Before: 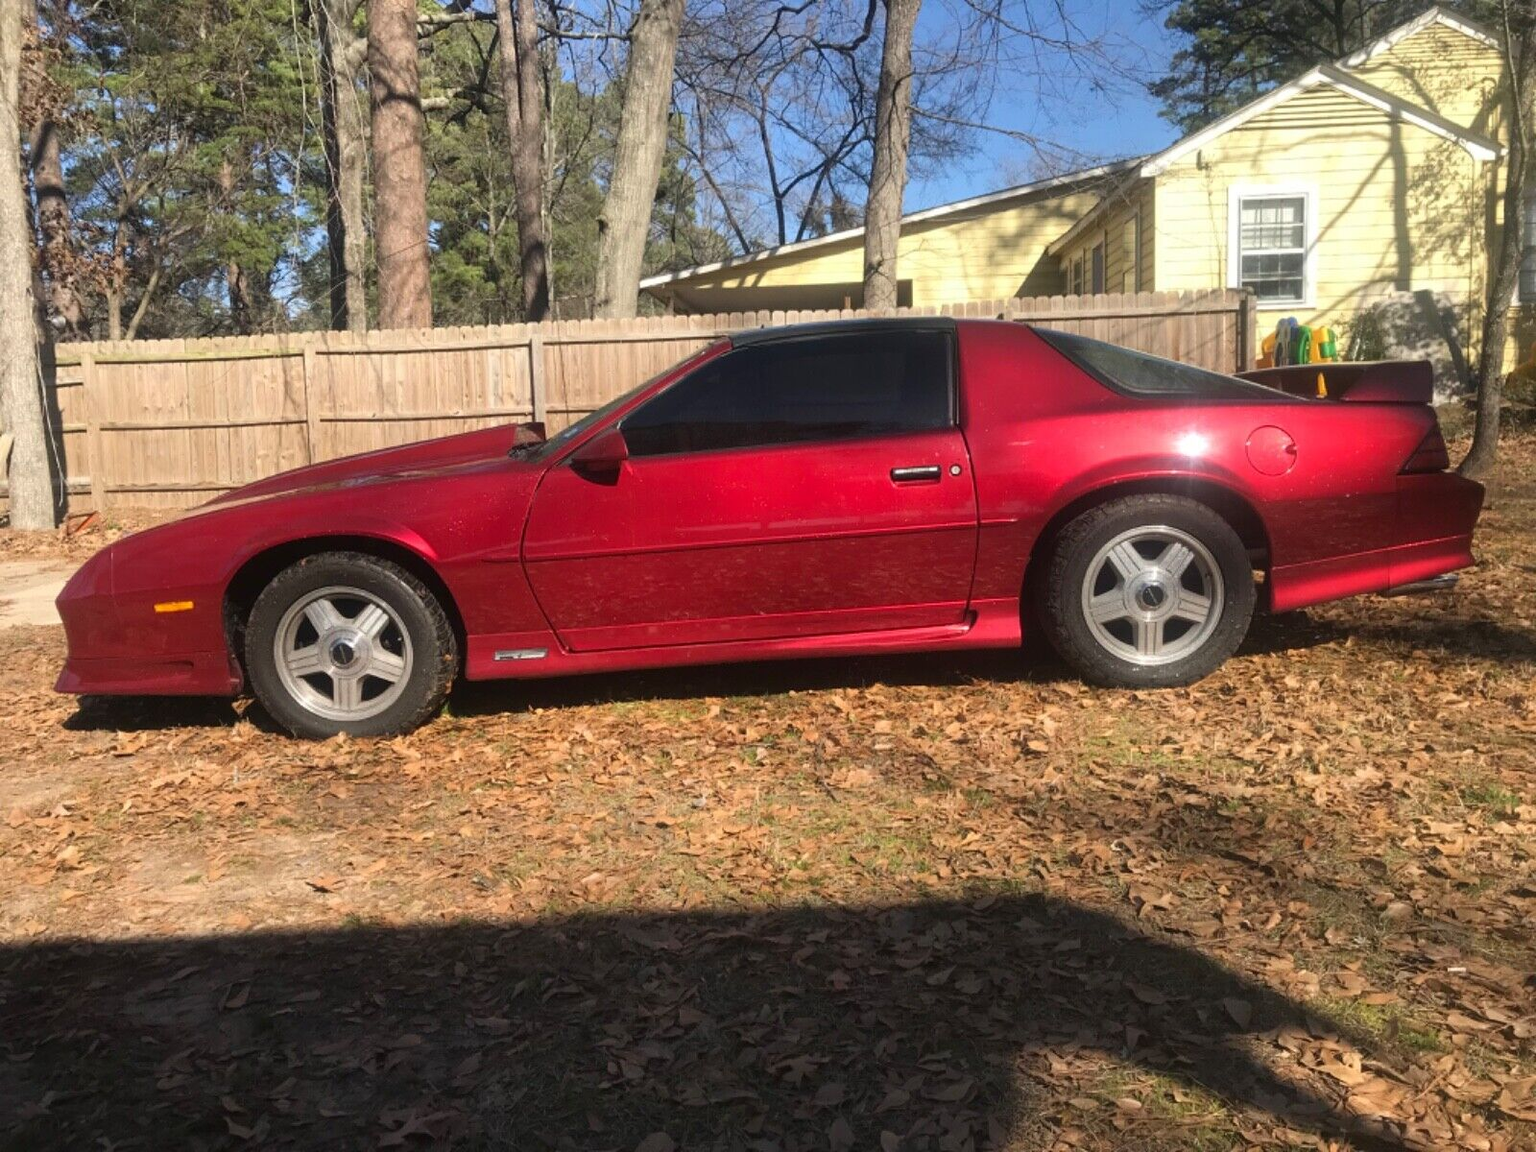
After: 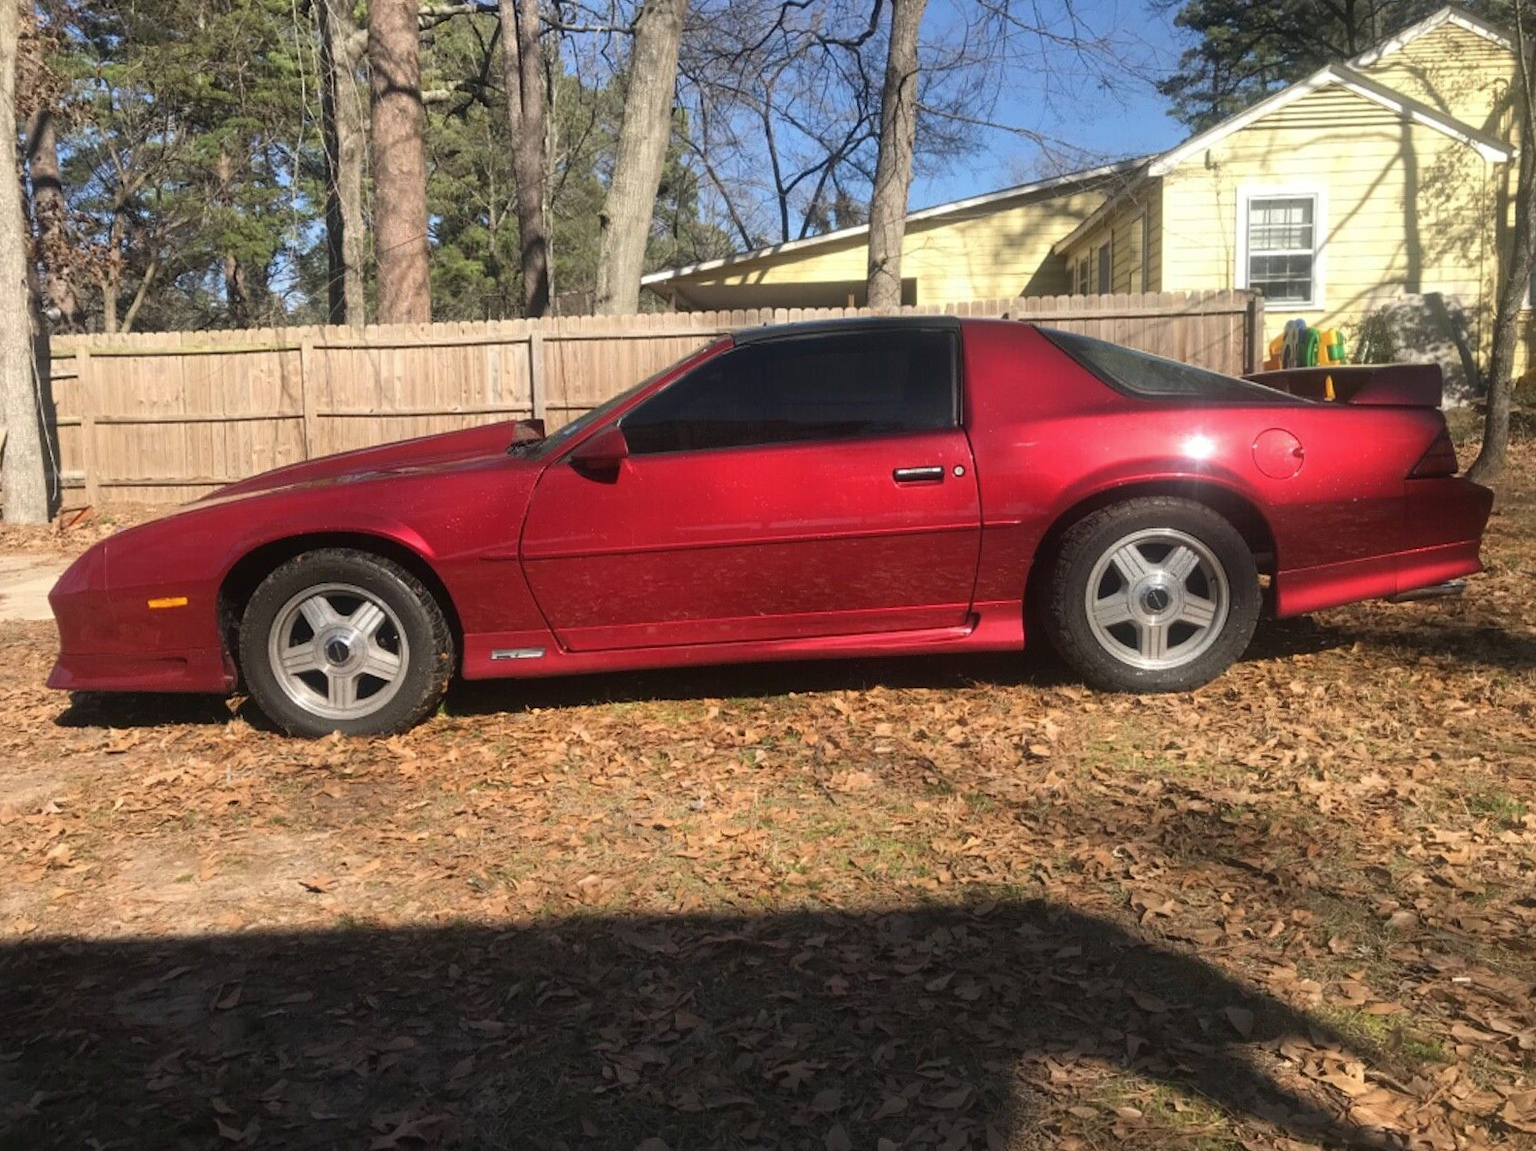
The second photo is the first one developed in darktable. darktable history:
contrast brightness saturation: saturation -0.066
crop and rotate: angle -0.455°
